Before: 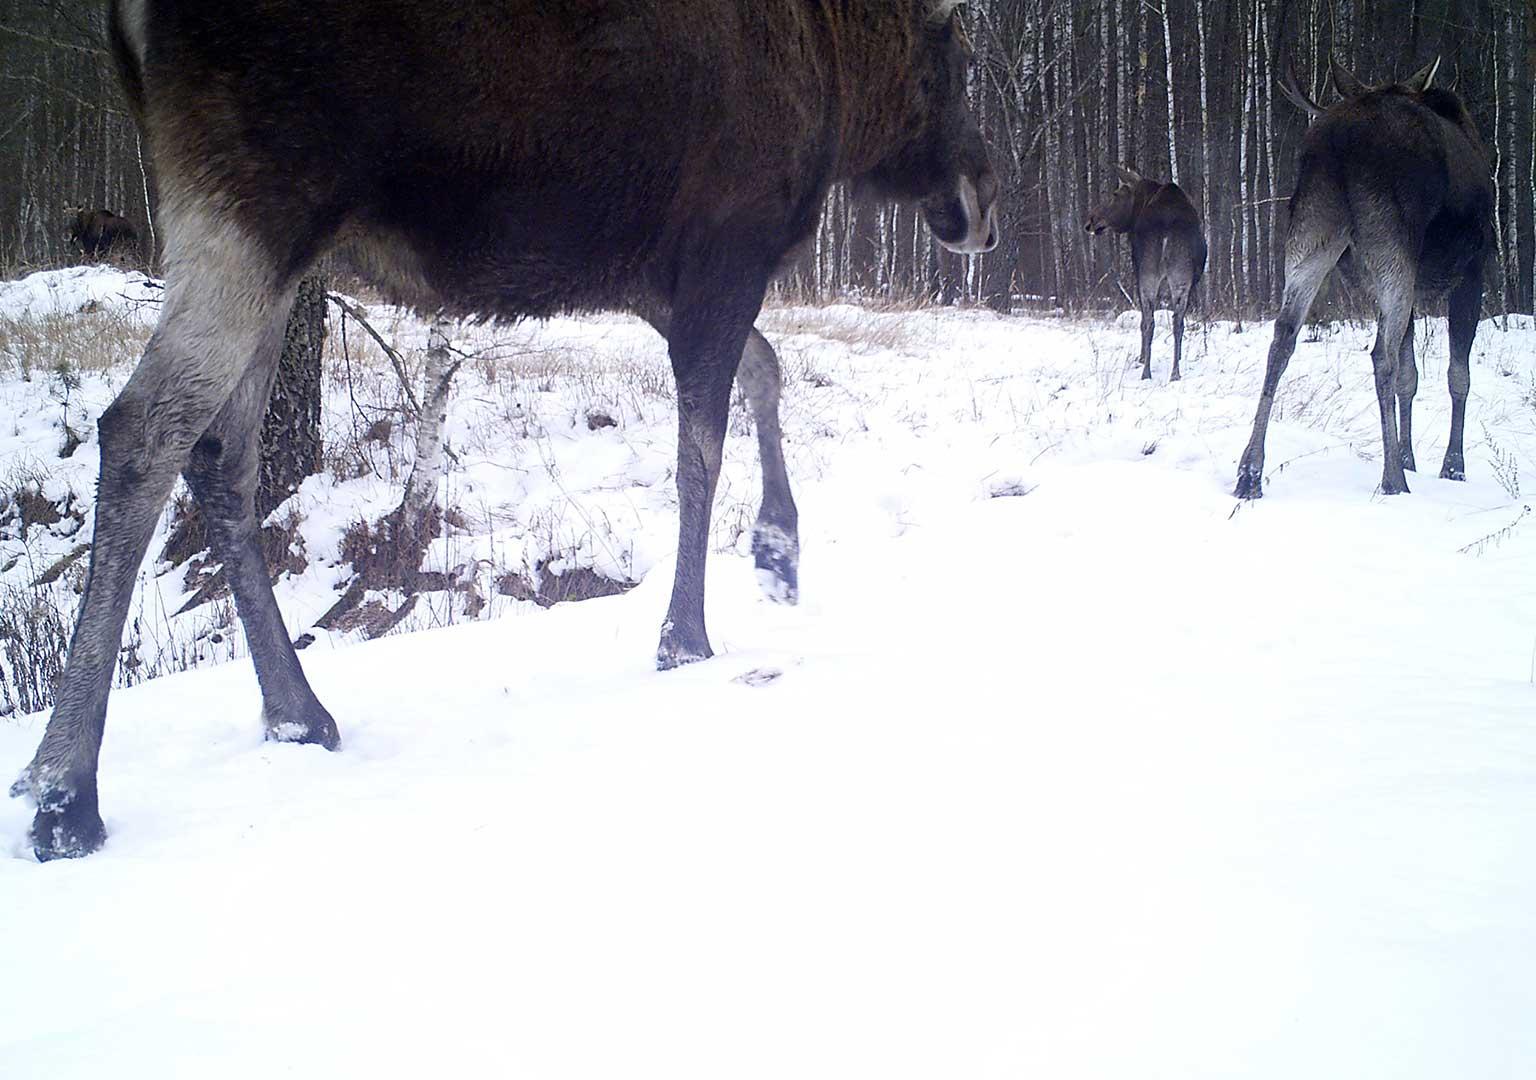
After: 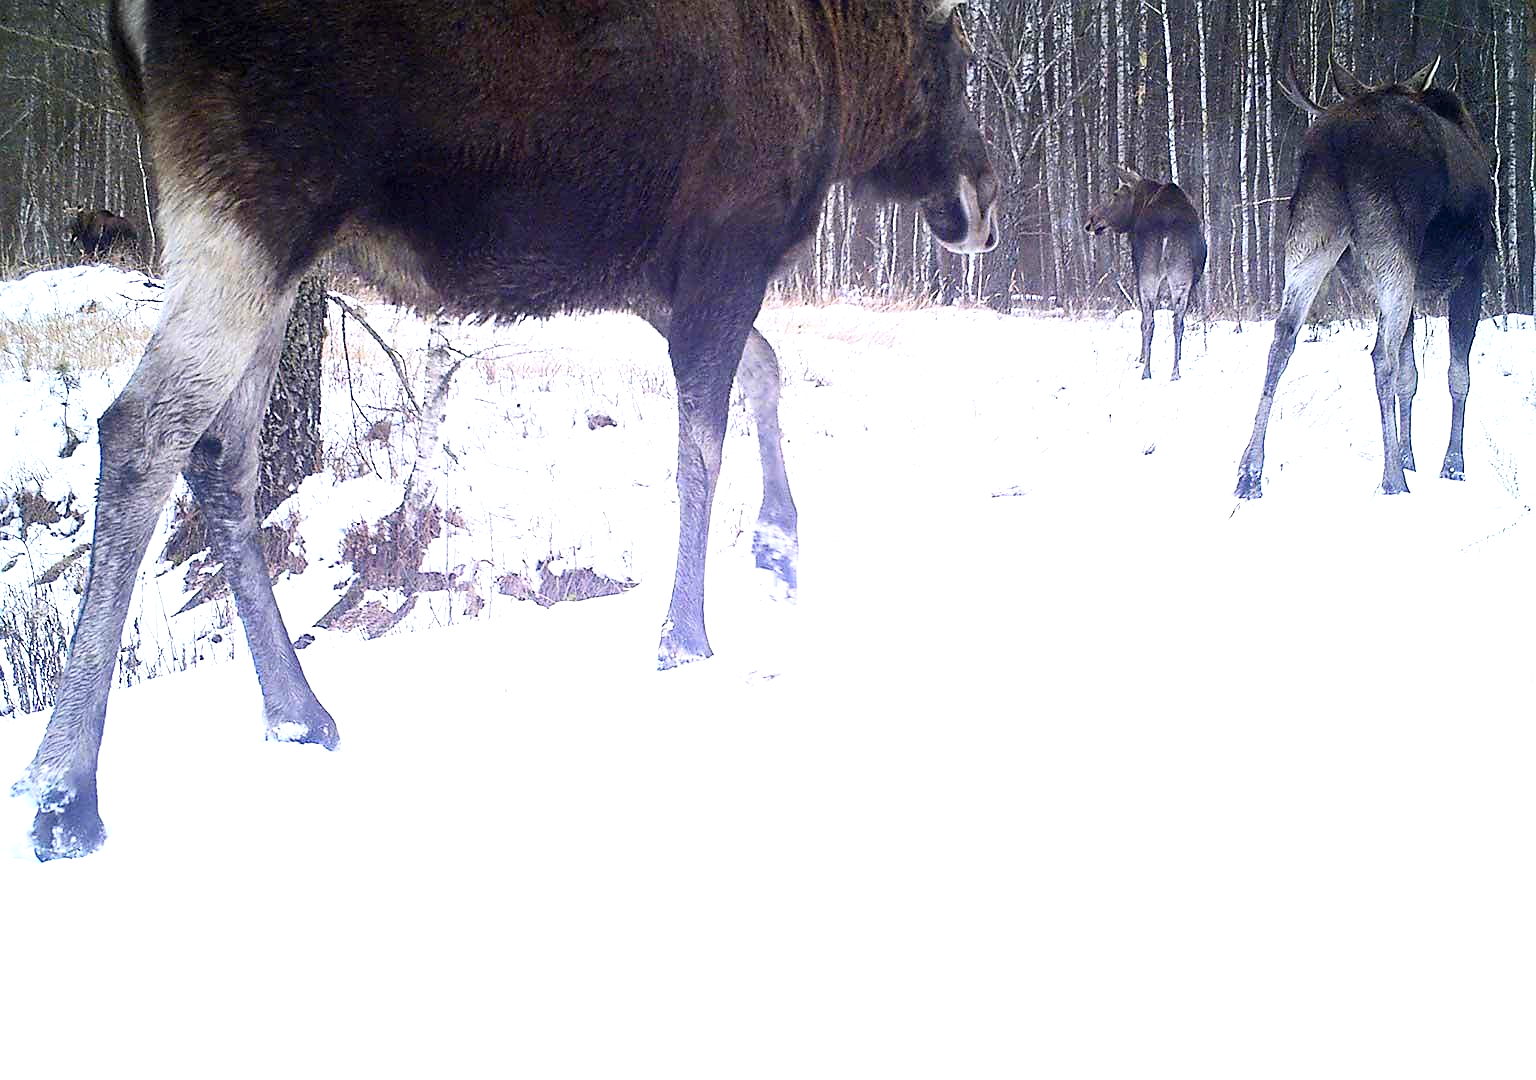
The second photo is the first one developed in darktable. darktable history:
exposure: exposure 0.785 EV, compensate highlight preservation false
sharpen: radius 0.969, amount 0.604
contrast brightness saturation: contrast 0.2, brightness 0.16, saturation 0.22
